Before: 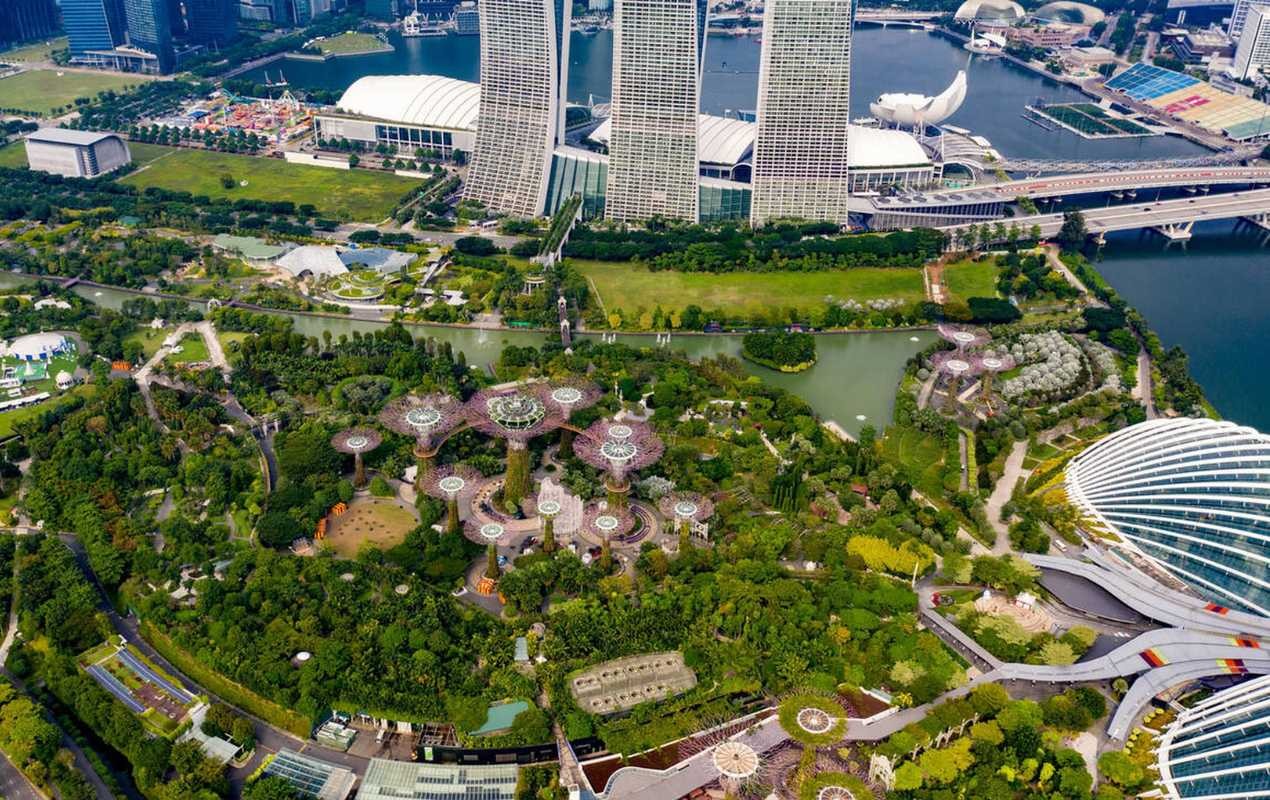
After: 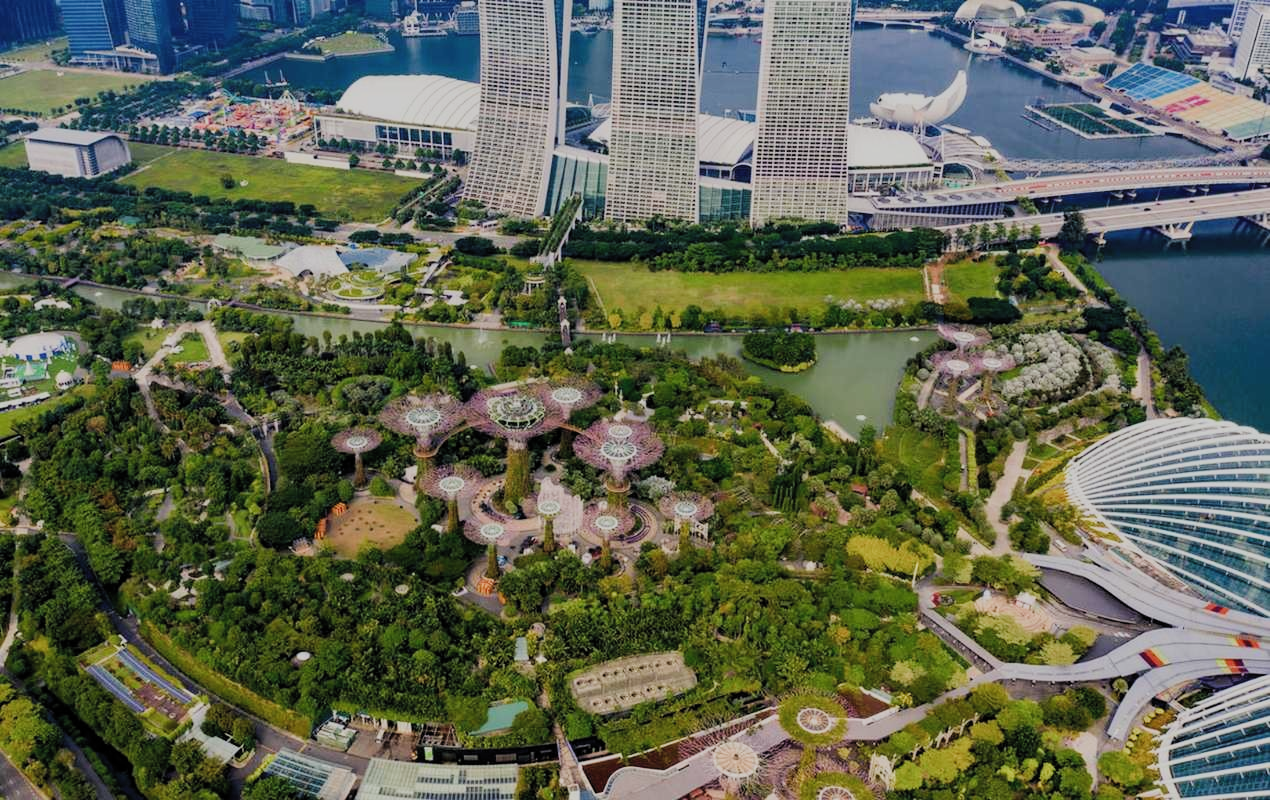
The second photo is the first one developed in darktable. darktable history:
filmic rgb: black relative exposure -7.43 EV, white relative exposure 4.82 EV, hardness 3.4, color science v5 (2021), iterations of high-quality reconstruction 10, contrast in shadows safe, contrast in highlights safe
